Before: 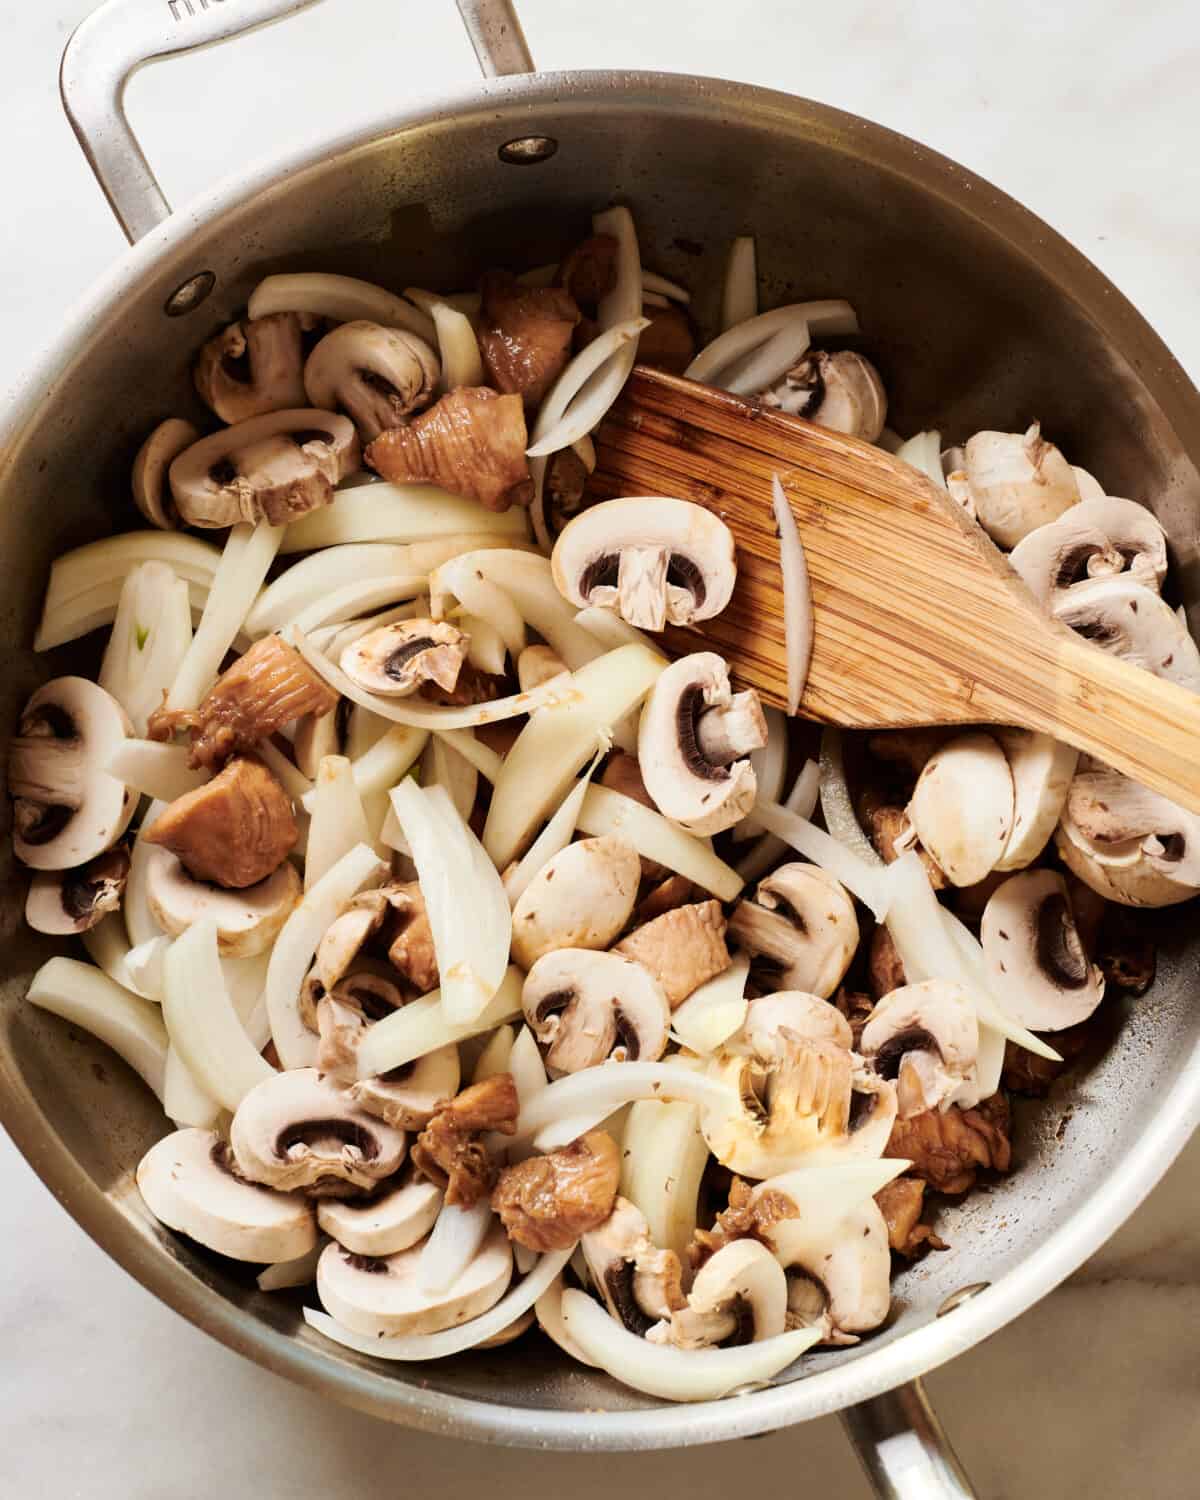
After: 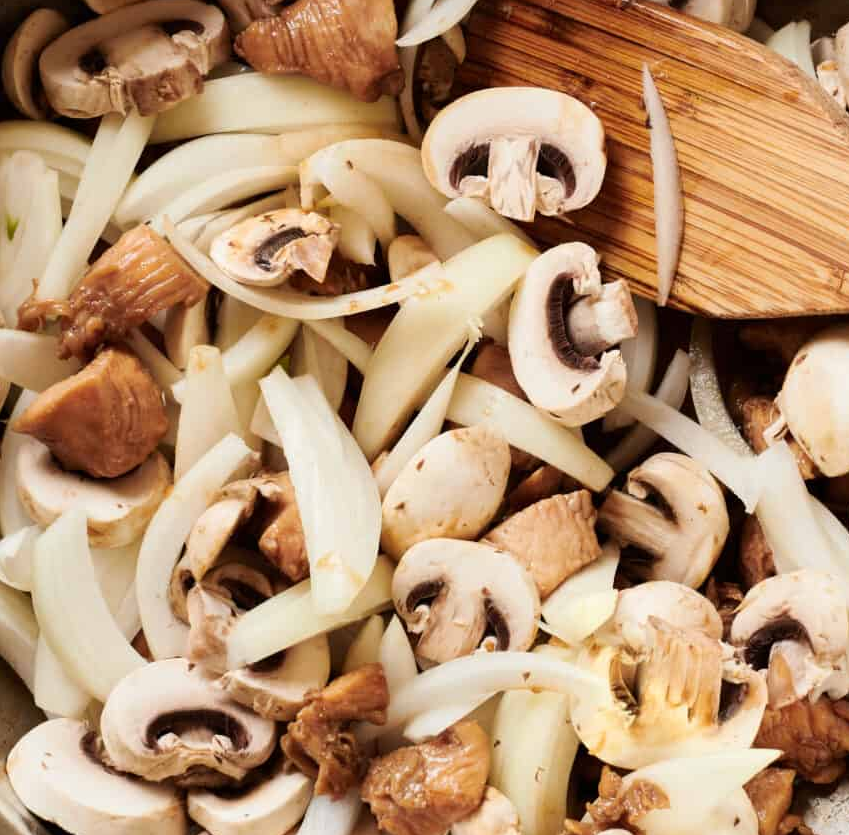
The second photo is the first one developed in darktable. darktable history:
crop: left 10.9%, top 27.337%, right 18.319%, bottom 16.971%
